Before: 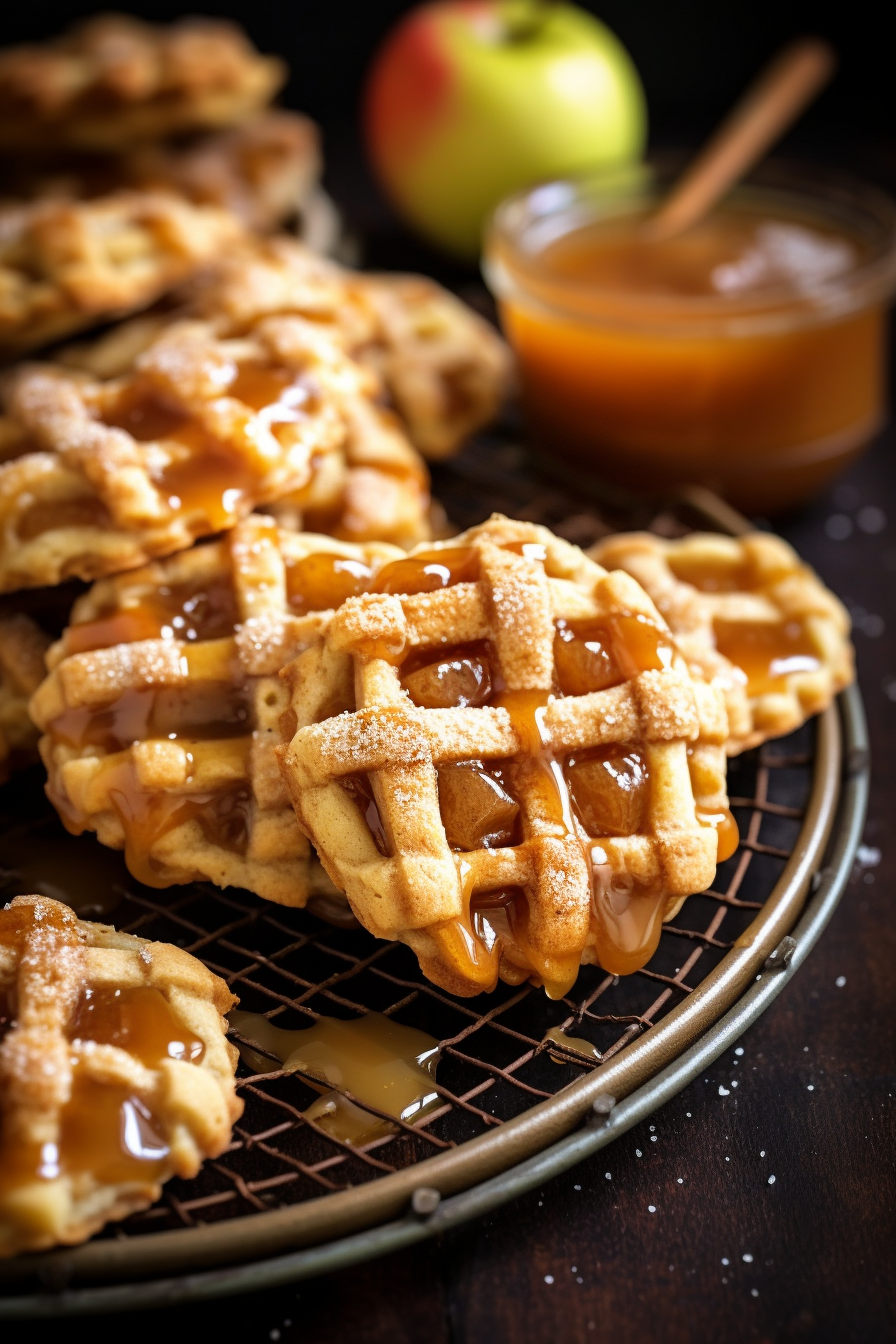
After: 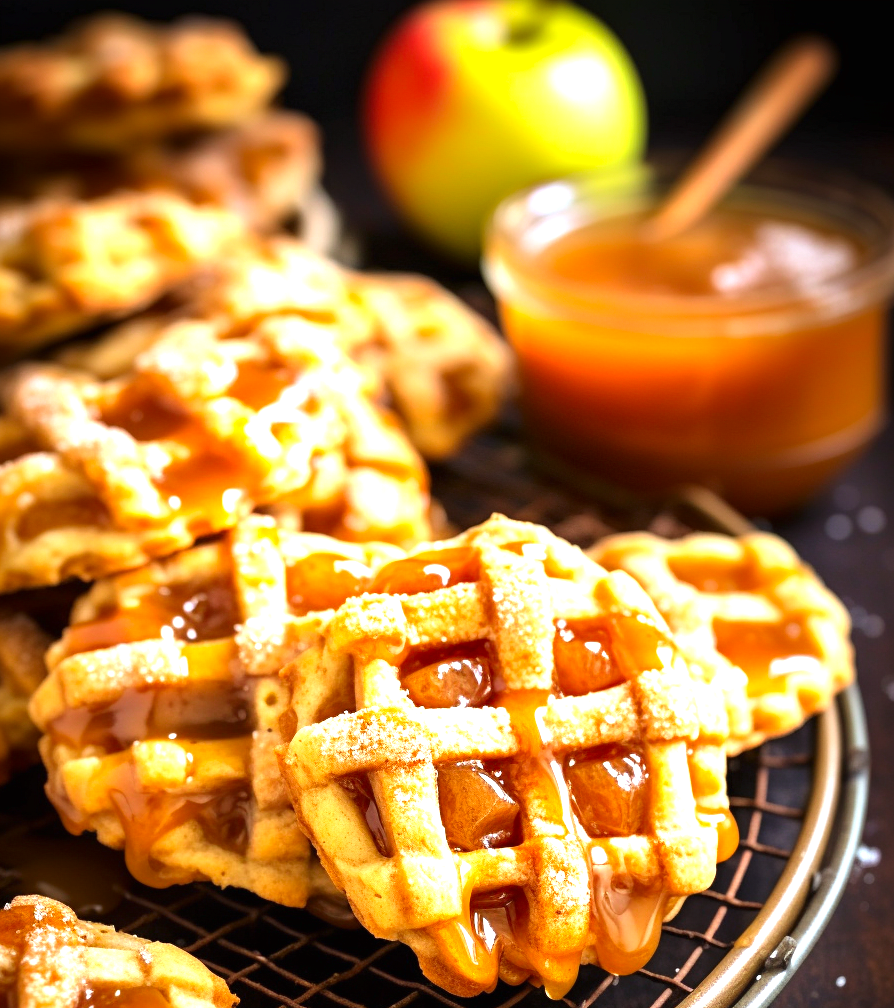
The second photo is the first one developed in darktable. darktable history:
crop: bottom 24.967%
contrast brightness saturation: contrast 0.08, saturation 0.2
exposure: black level correction 0, exposure 1.1 EV, compensate highlight preservation false
